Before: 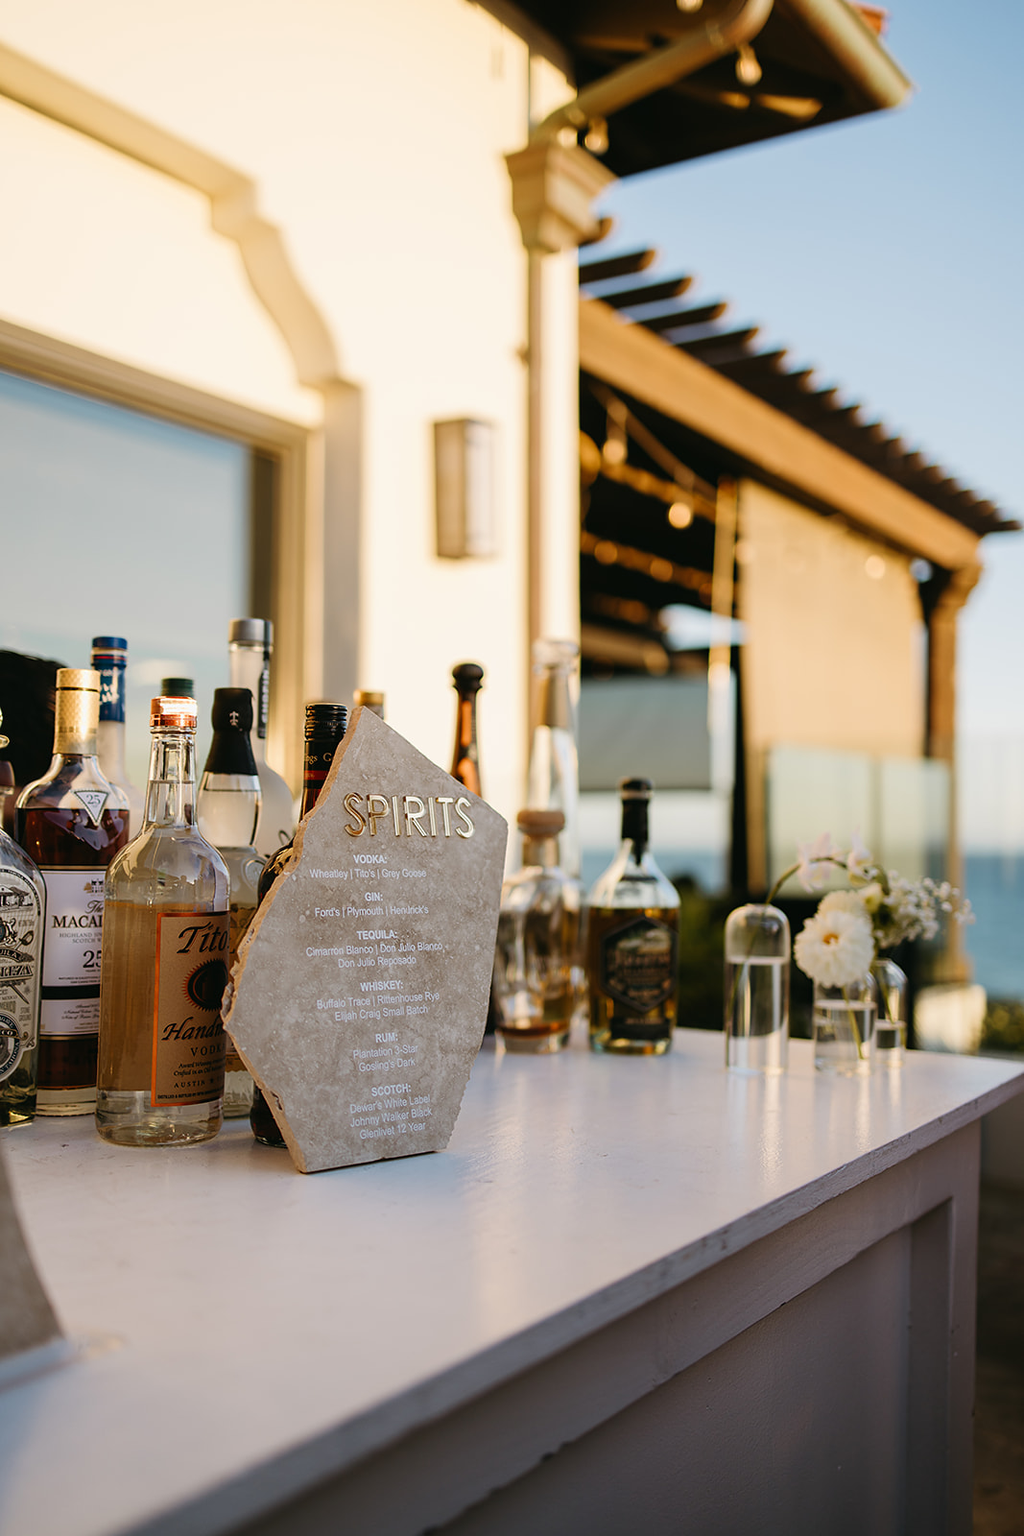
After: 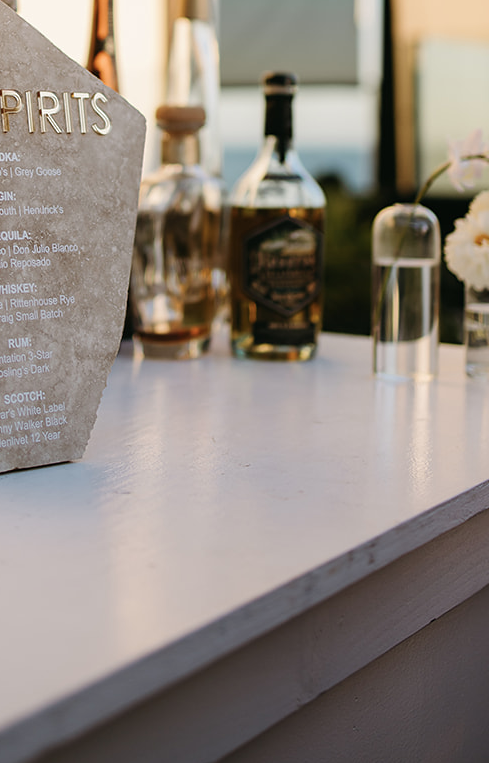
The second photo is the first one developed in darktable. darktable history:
color balance rgb: perceptual saturation grading › global saturation -11.751%, global vibrance 10%
crop: left 35.986%, top 46.136%, right 18.128%, bottom 6.162%
exposure: compensate highlight preservation false
